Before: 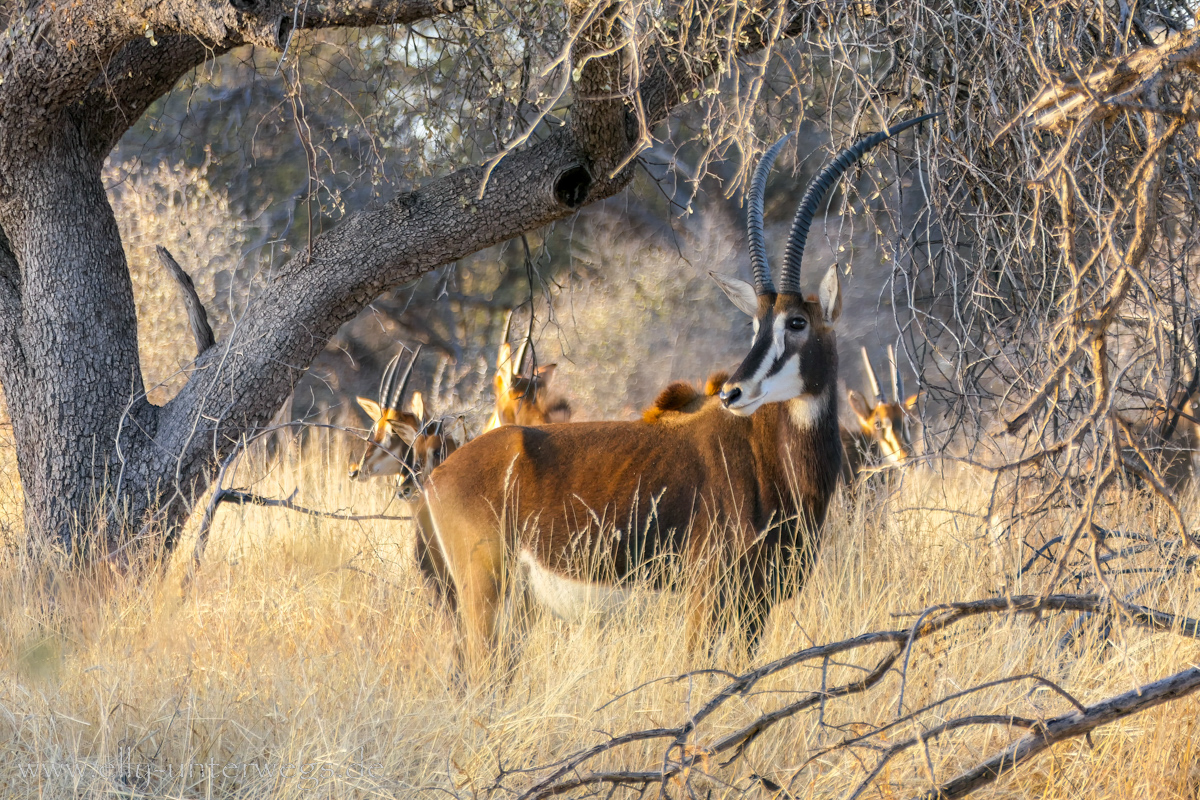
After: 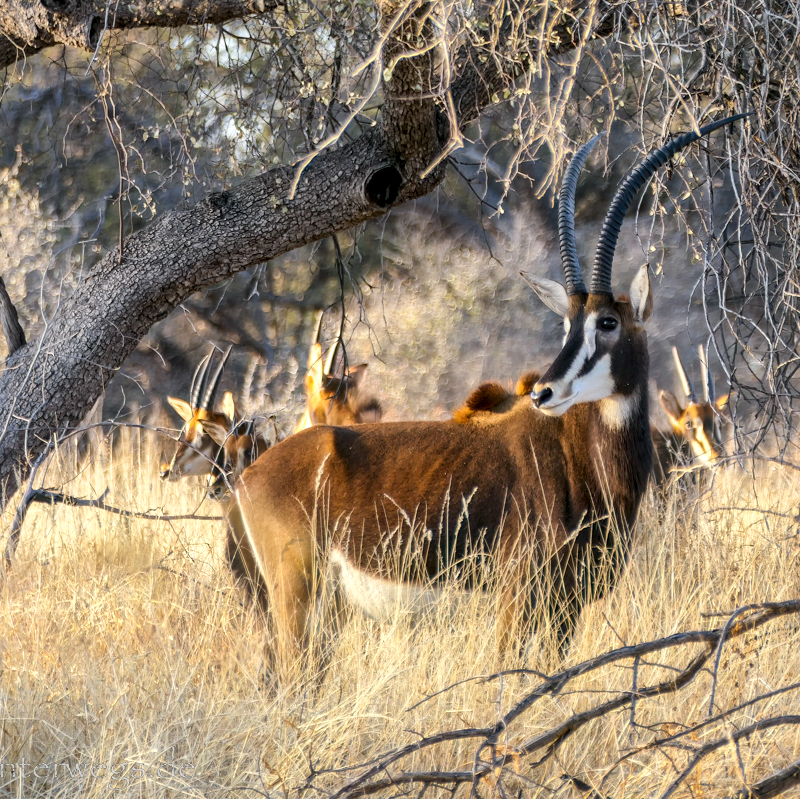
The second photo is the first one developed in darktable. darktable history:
crop and rotate: left 15.754%, right 17.579%
local contrast: mode bilateral grid, contrast 20, coarseness 50, detail 161%, midtone range 0.2
